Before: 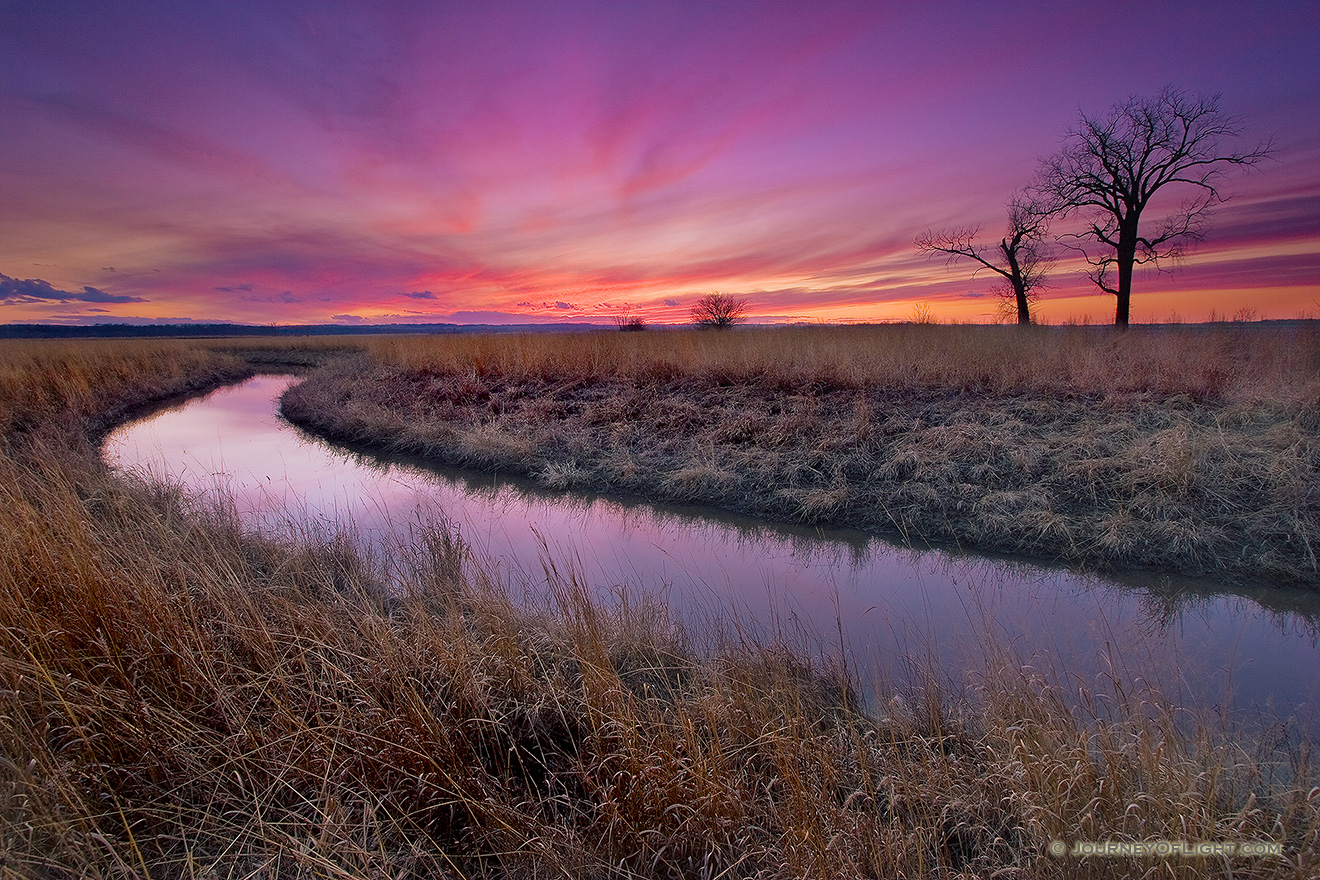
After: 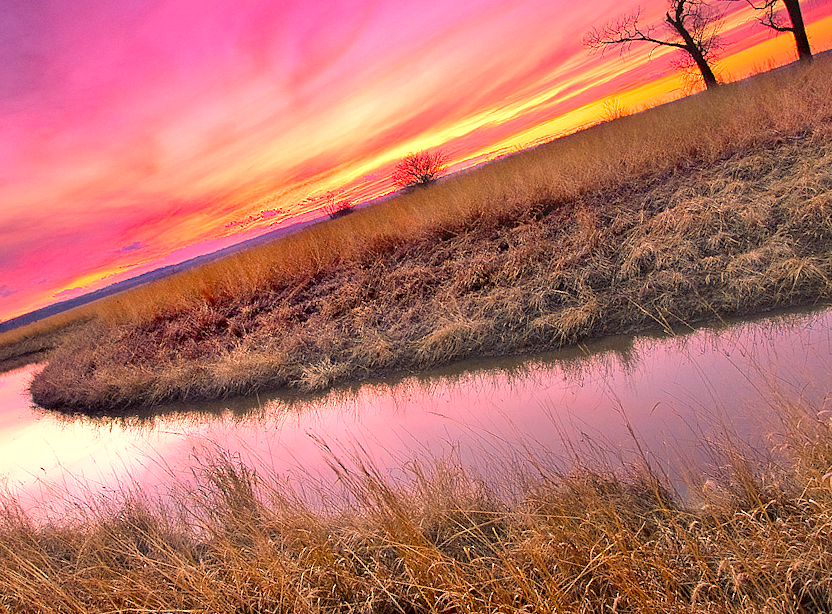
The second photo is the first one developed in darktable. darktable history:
crop and rotate: angle 18.13°, left 6.751%, right 3.844%, bottom 1.066%
exposure: black level correction 0, exposure 1.2 EV, compensate exposure bias true, compensate highlight preservation false
color correction: highlights a* 18.4, highlights b* 35.77, shadows a* 1.19, shadows b* 6.49, saturation 1.02
